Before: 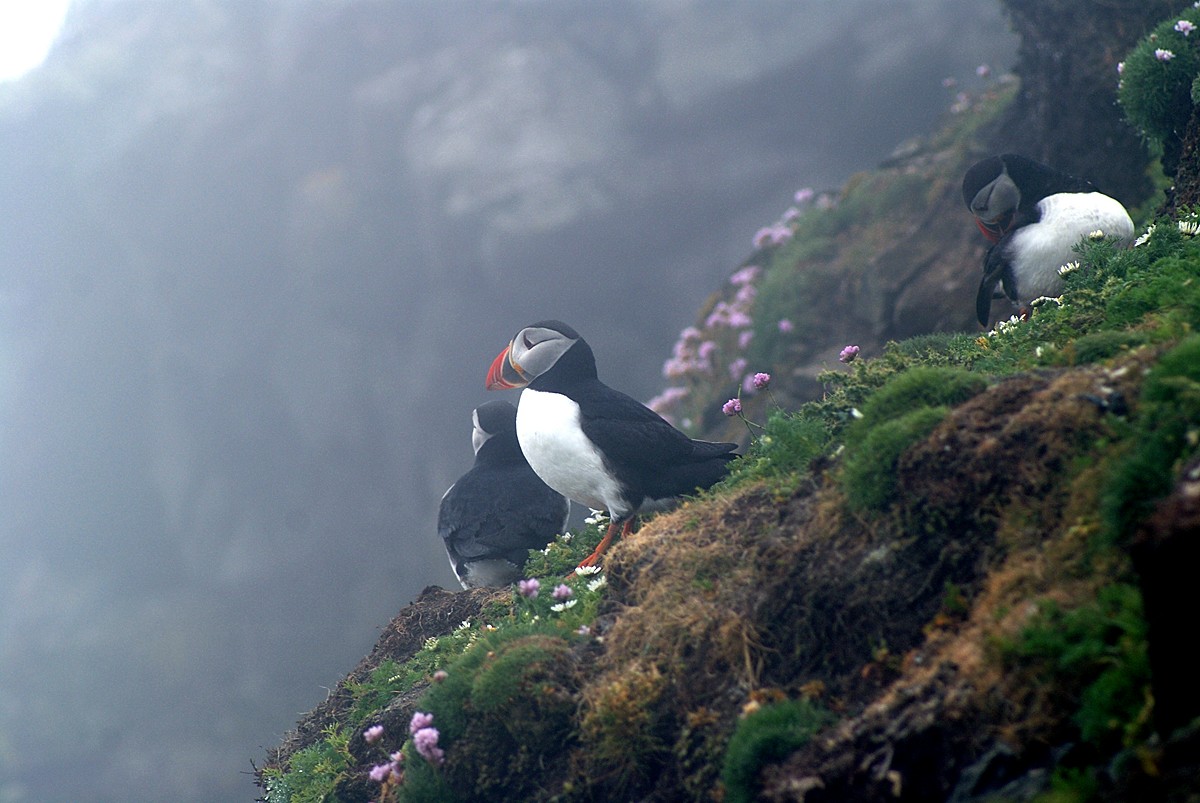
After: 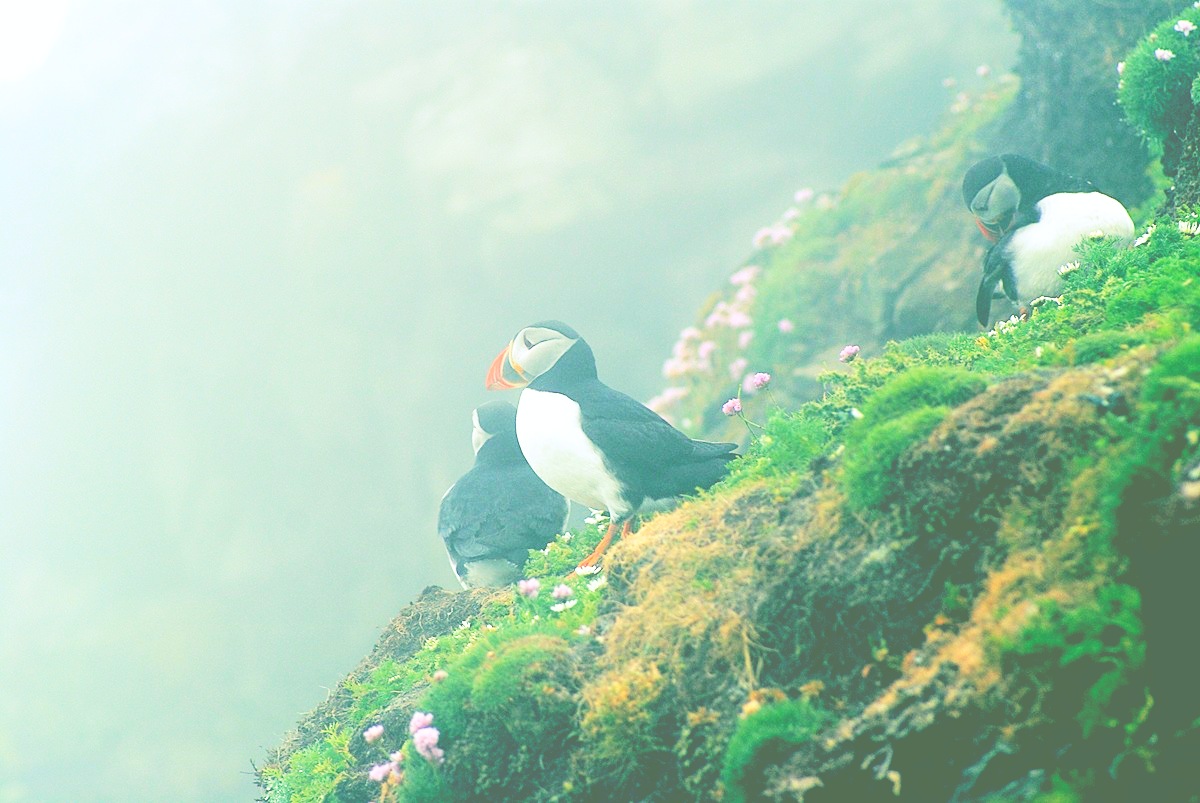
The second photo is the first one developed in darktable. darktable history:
contrast brightness saturation: brightness 1
rgb curve: curves: ch0 [(0.123, 0.061) (0.995, 0.887)]; ch1 [(0.06, 0.116) (1, 0.906)]; ch2 [(0, 0) (0.824, 0.69) (1, 1)], mode RGB, independent channels, compensate middle gray true
base curve: curves: ch0 [(0, 0.003) (0.001, 0.002) (0.006, 0.004) (0.02, 0.022) (0.048, 0.086) (0.094, 0.234) (0.162, 0.431) (0.258, 0.629) (0.385, 0.8) (0.548, 0.918) (0.751, 0.988) (1, 1)], preserve colors none
